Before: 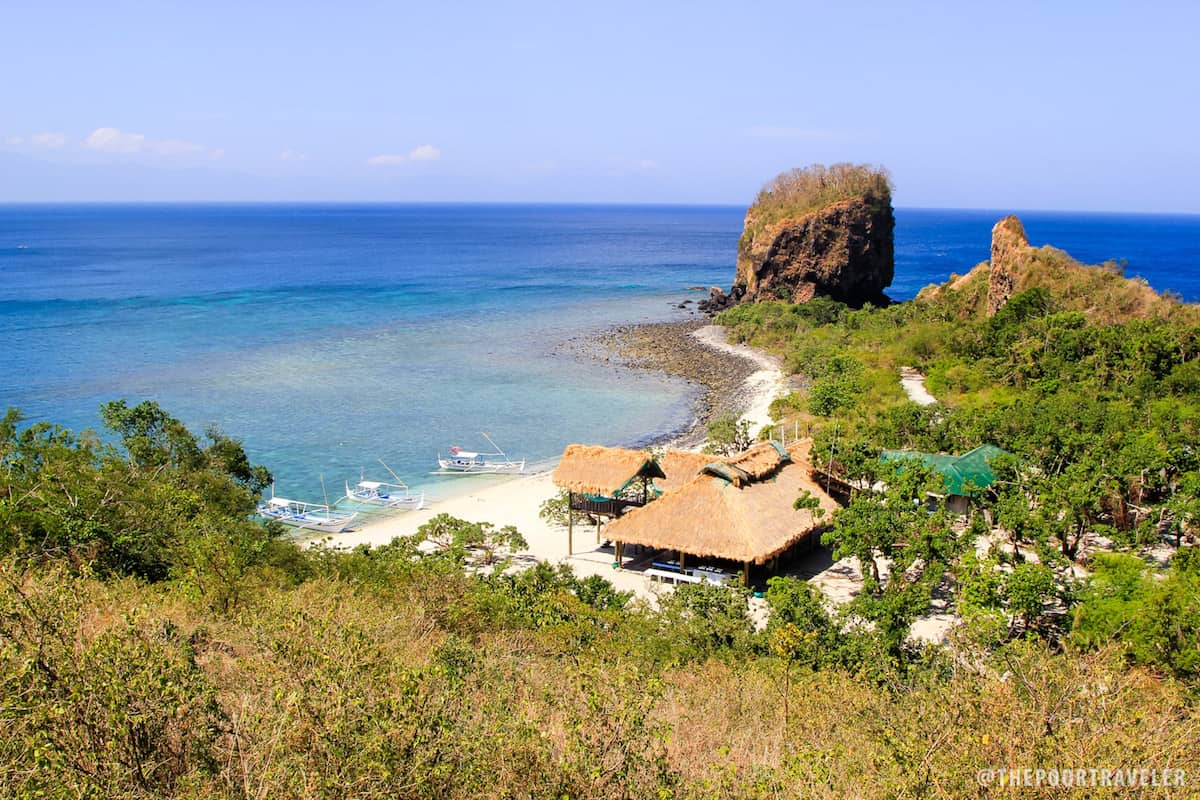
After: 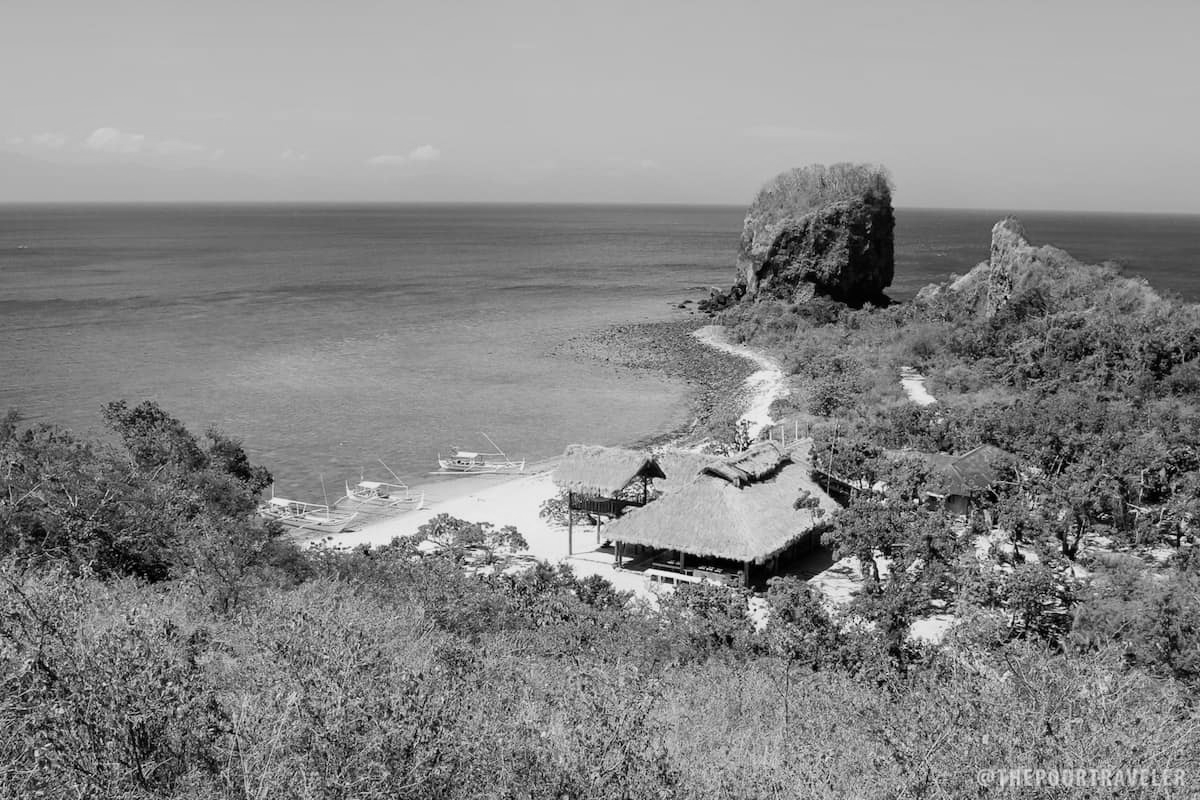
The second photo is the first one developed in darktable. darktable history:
exposure: exposure -0.21 EV, compensate highlight preservation false
monochrome: a 32, b 64, size 2.3
